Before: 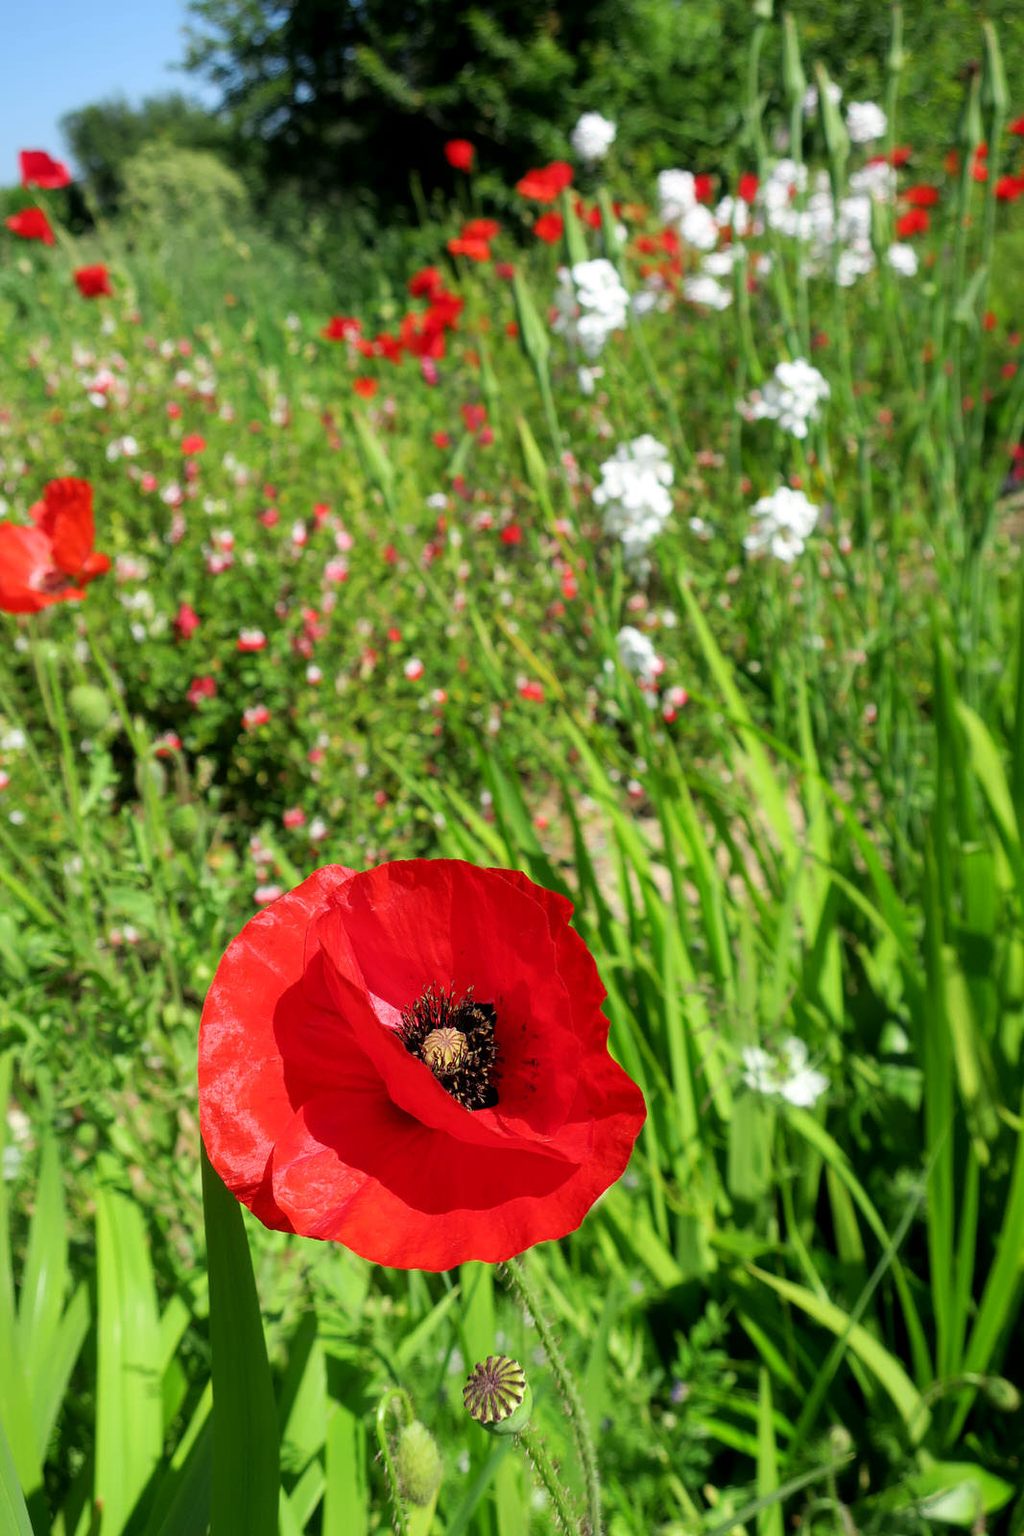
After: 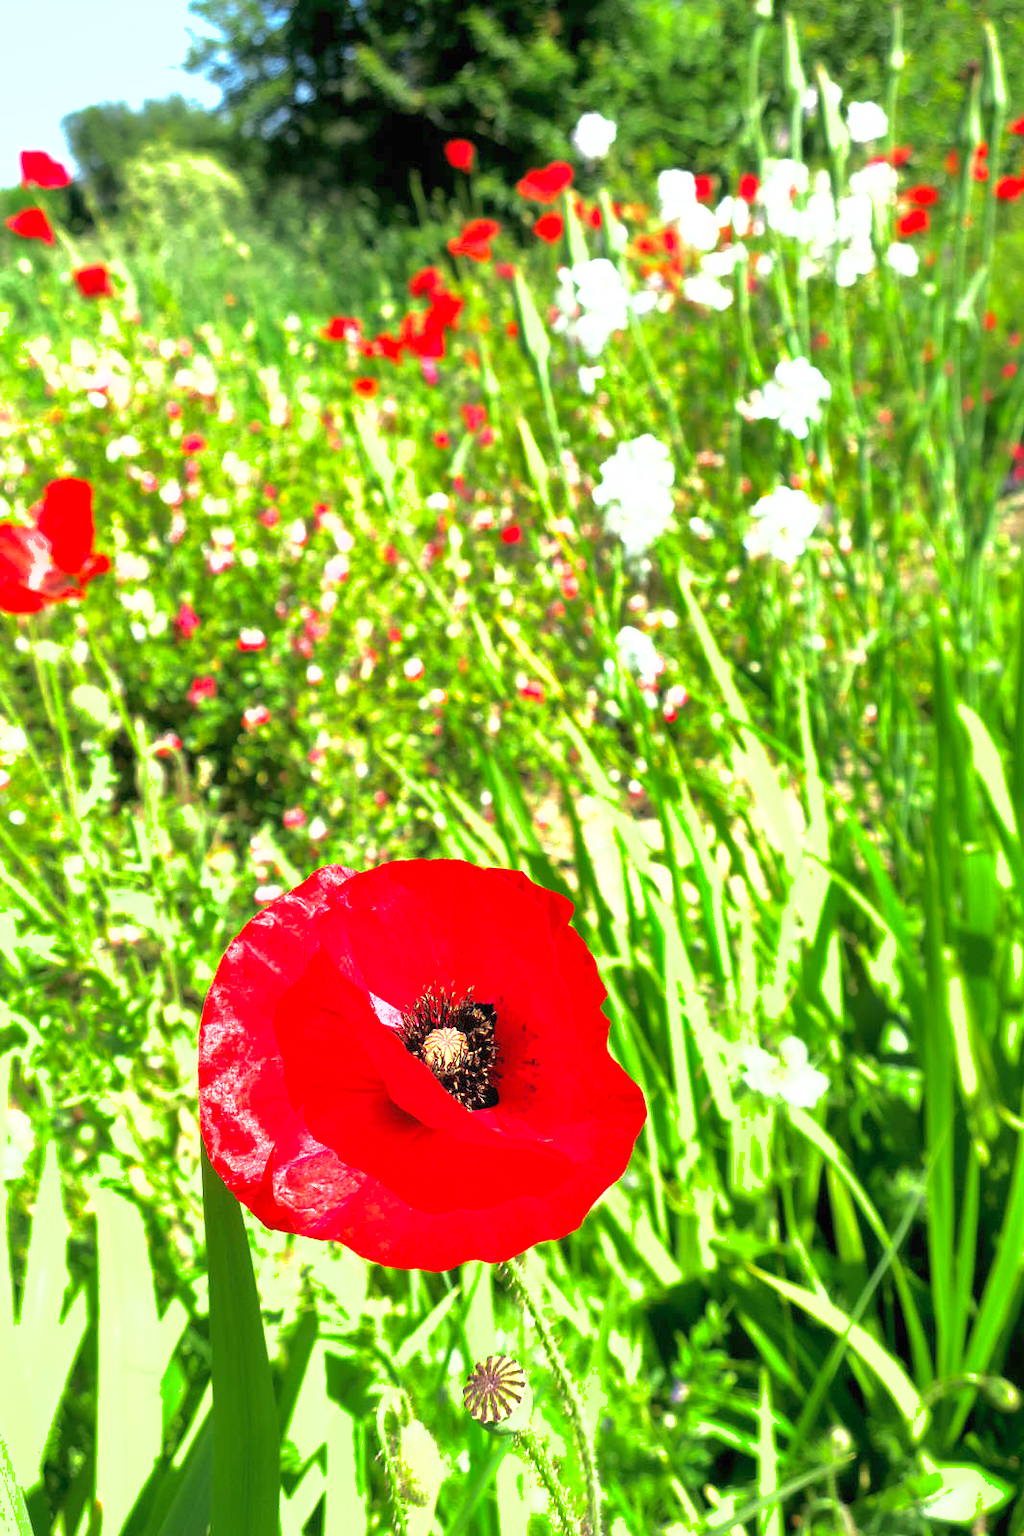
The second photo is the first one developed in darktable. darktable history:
shadows and highlights: on, module defaults
exposure: black level correction 0, exposure 1.45 EV, compensate highlight preservation false
